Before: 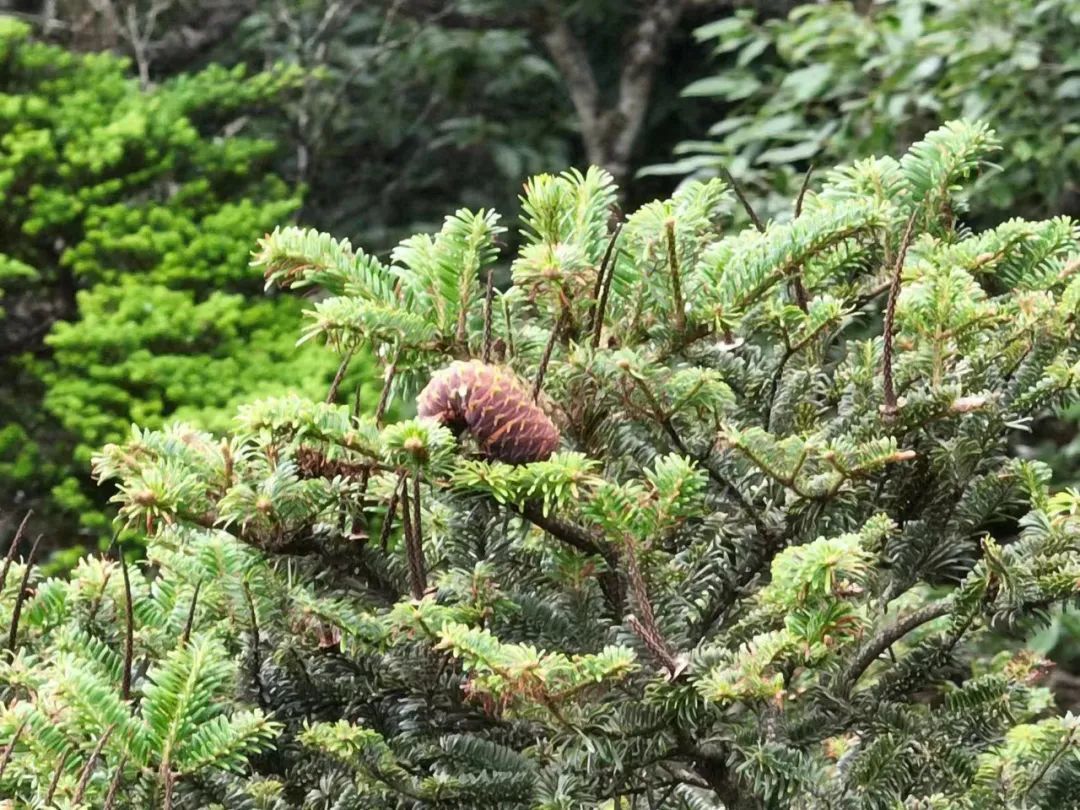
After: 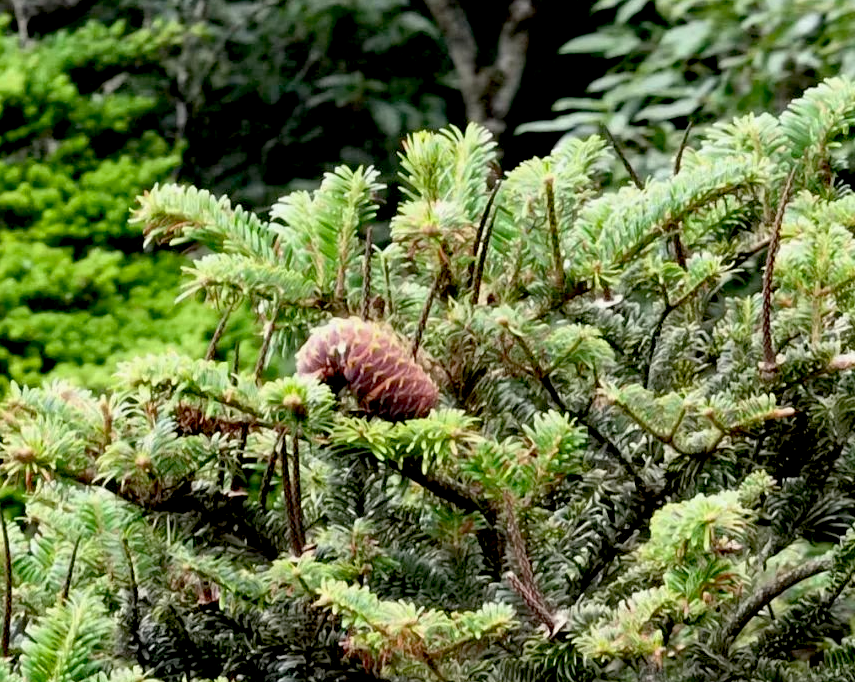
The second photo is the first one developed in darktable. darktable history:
exposure: black level correction 0.029, exposure -0.073 EV, compensate highlight preservation false
crop: left 11.225%, top 5.381%, right 9.565%, bottom 10.314%
